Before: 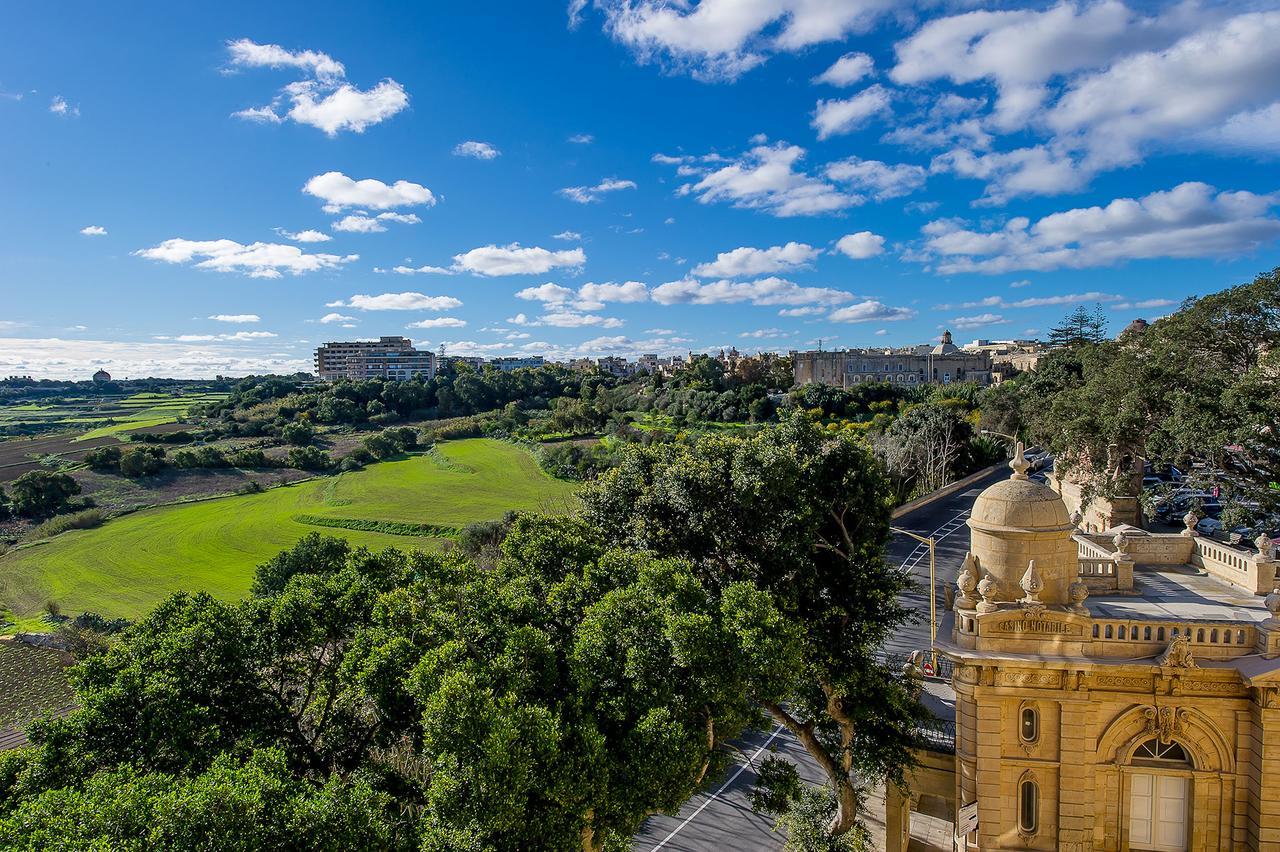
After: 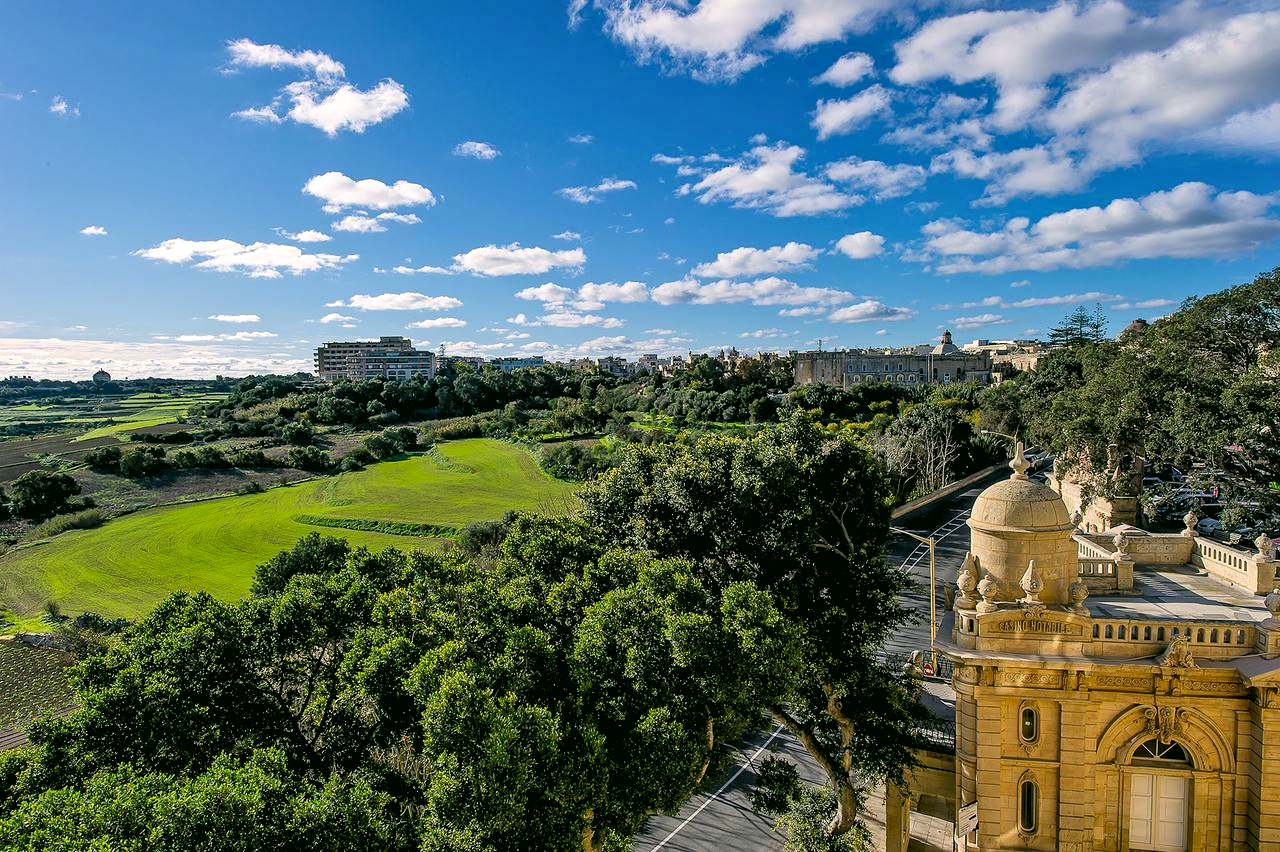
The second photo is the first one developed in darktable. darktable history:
levels: levels [0.073, 0.497, 0.972]
local contrast: mode bilateral grid, contrast 28, coarseness 16, detail 115%, midtone range 0.2
white balance: emerald 1
color correction: highlights a* 4.02, highlights b* 4.98, shadows a* -7.55, shadows b* 4.98
